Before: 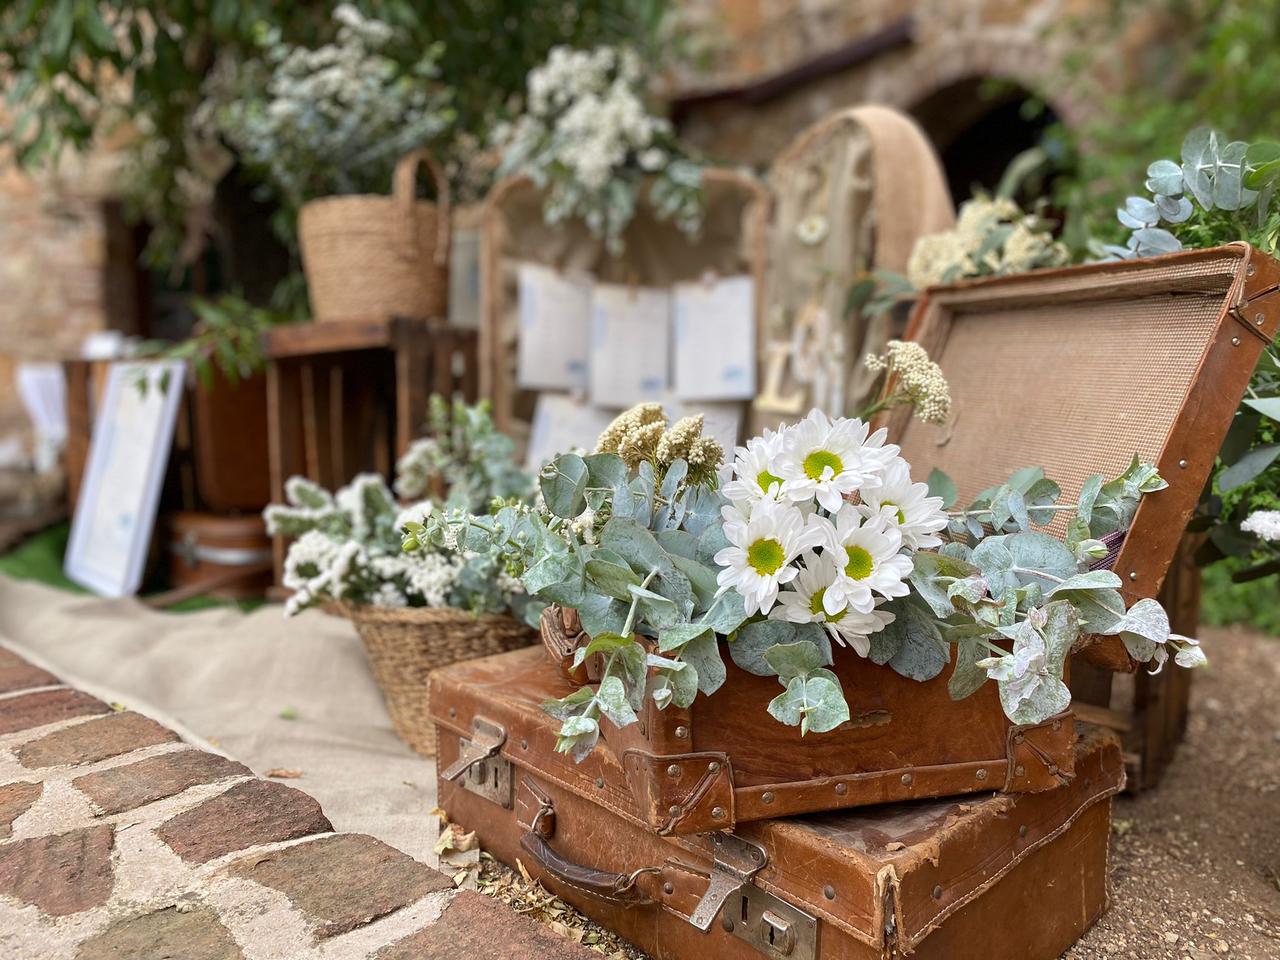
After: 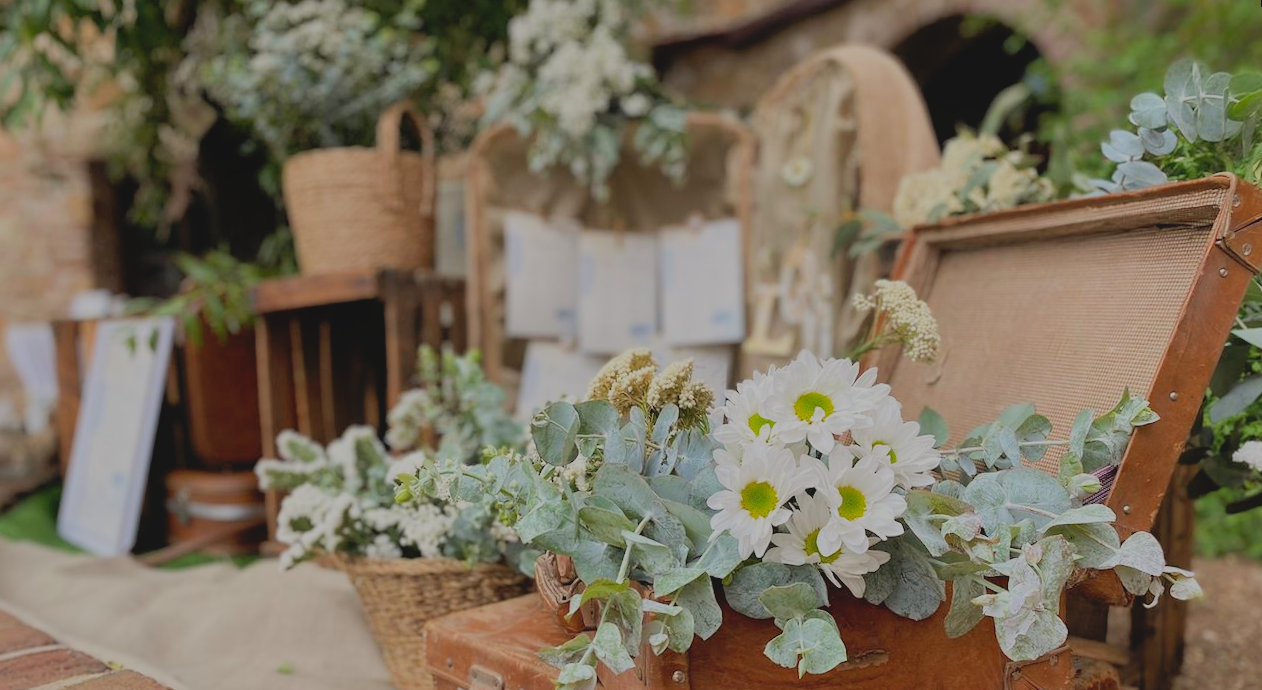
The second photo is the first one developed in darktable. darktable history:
crop: top 3.857%, bottom 21.132%
white balance: red 1.009, blue 0.985
local contrast: highlights 68%, shadows 68%, detail 82%, midtone range 0.325
rotate and perspective: rotation -1.42°, crop left 0.016, crop right 0.984, crop top 0.035, crop bottom 0.965
shadows and highlights: on, module defaults
filmic rgb: black relative exposure -7.15 EV, white relative exposure 5.36 EV, hardness 3.02
